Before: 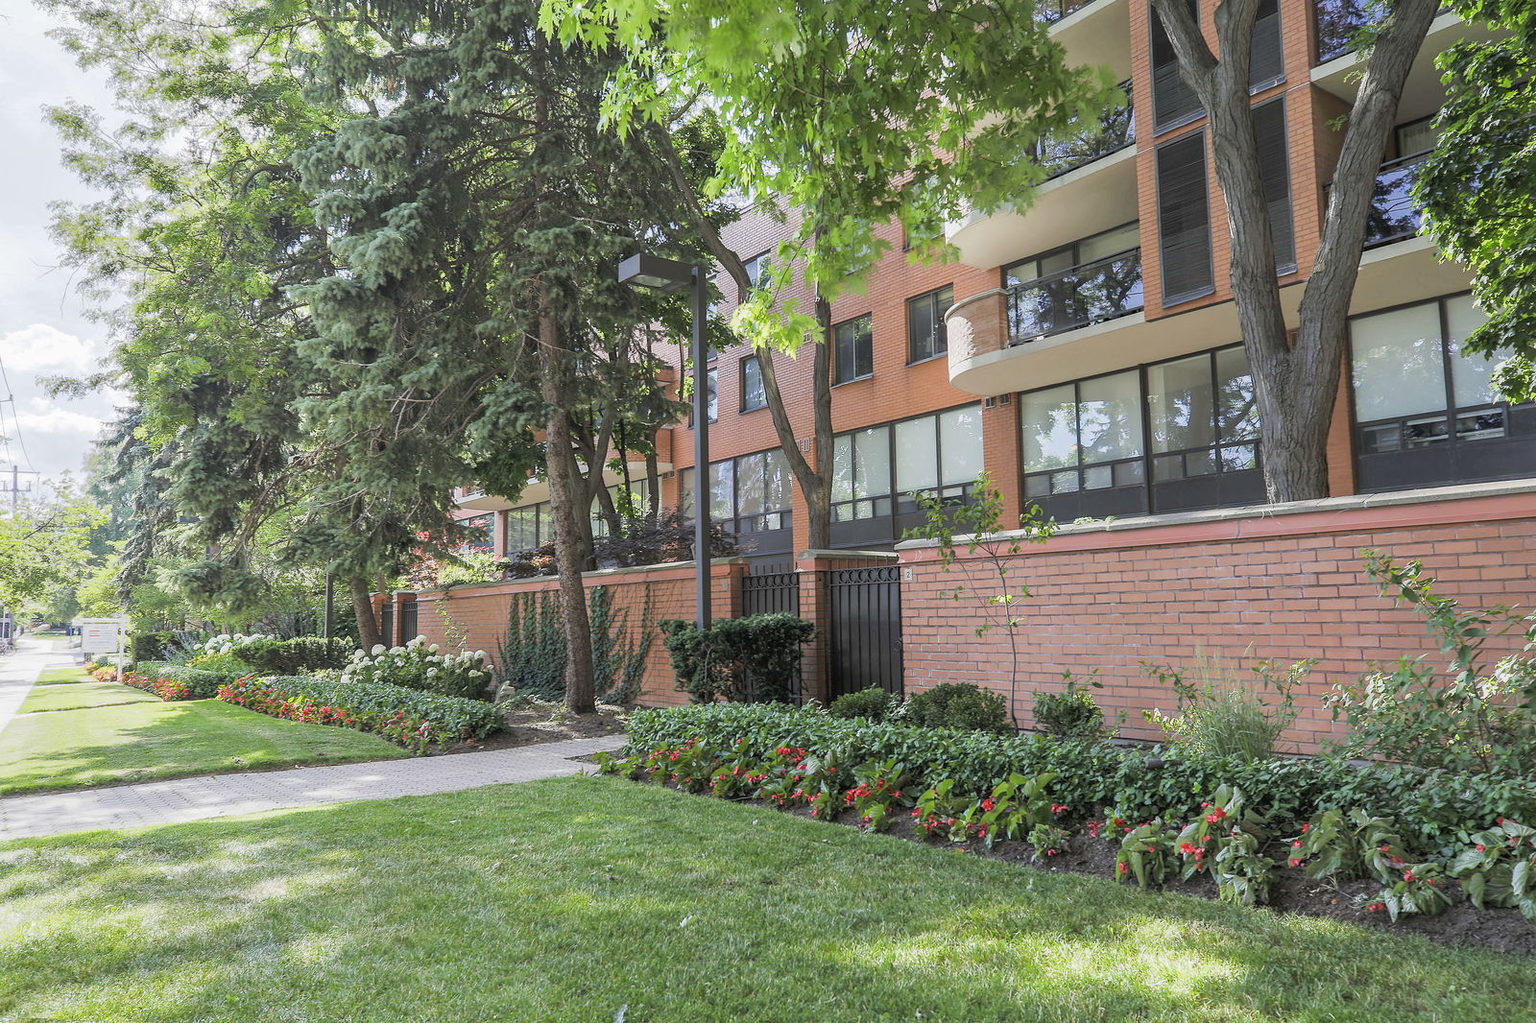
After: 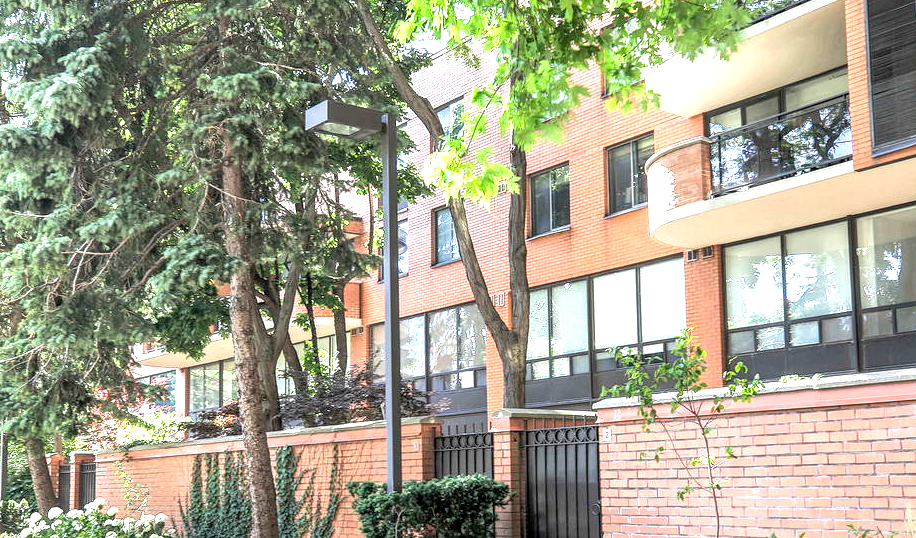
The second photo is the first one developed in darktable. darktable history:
crop: left 21.199%, top 15.469%, right 21.49%, bottom 34.055%
local contrast: detail 150%
exposure: black level correction 0, exposure 1.2 EV, compensate highlight preservation false
